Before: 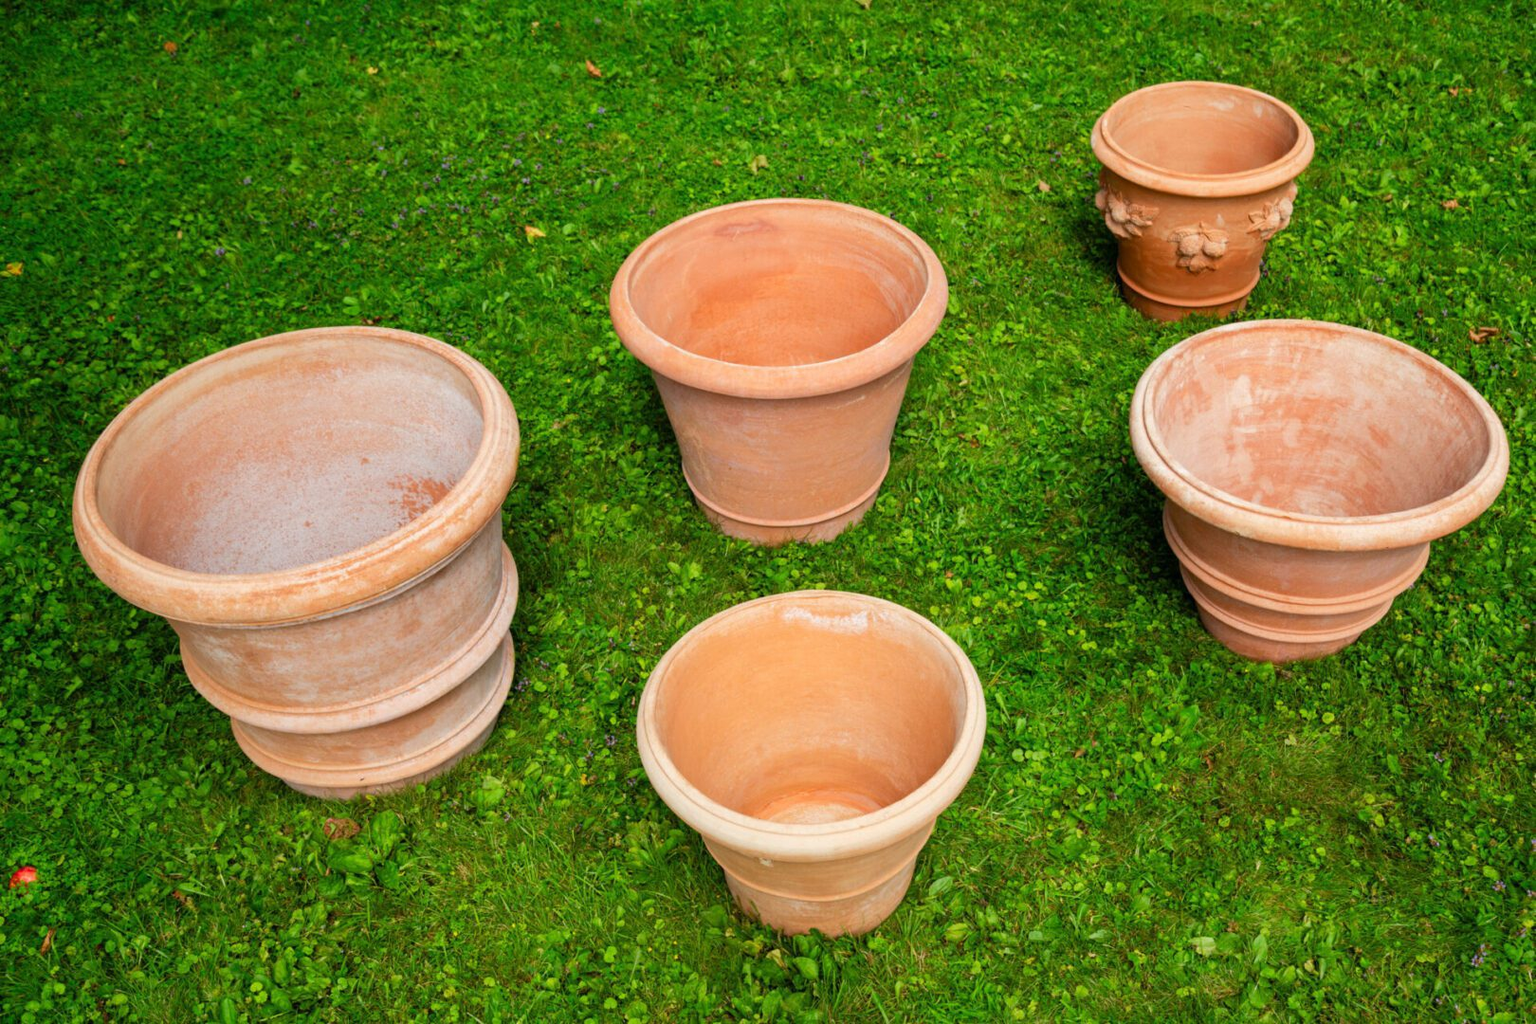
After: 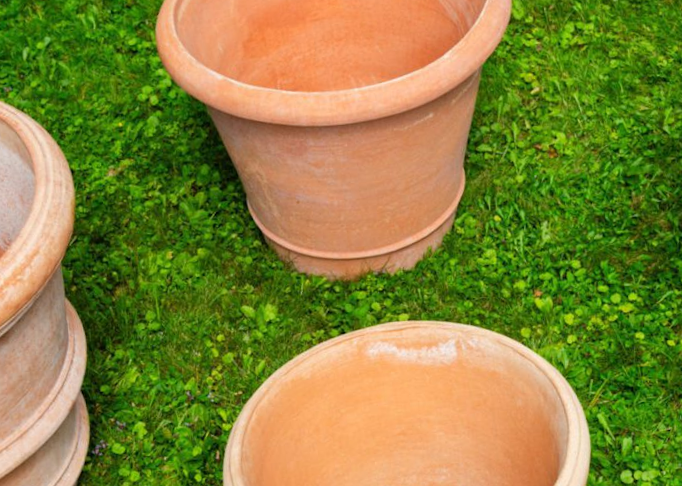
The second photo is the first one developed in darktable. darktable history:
crop: left 30%, top 30%, right 30%, bottom 30%
rotate and perspective: rotation -4.98°, automatic cropping off
